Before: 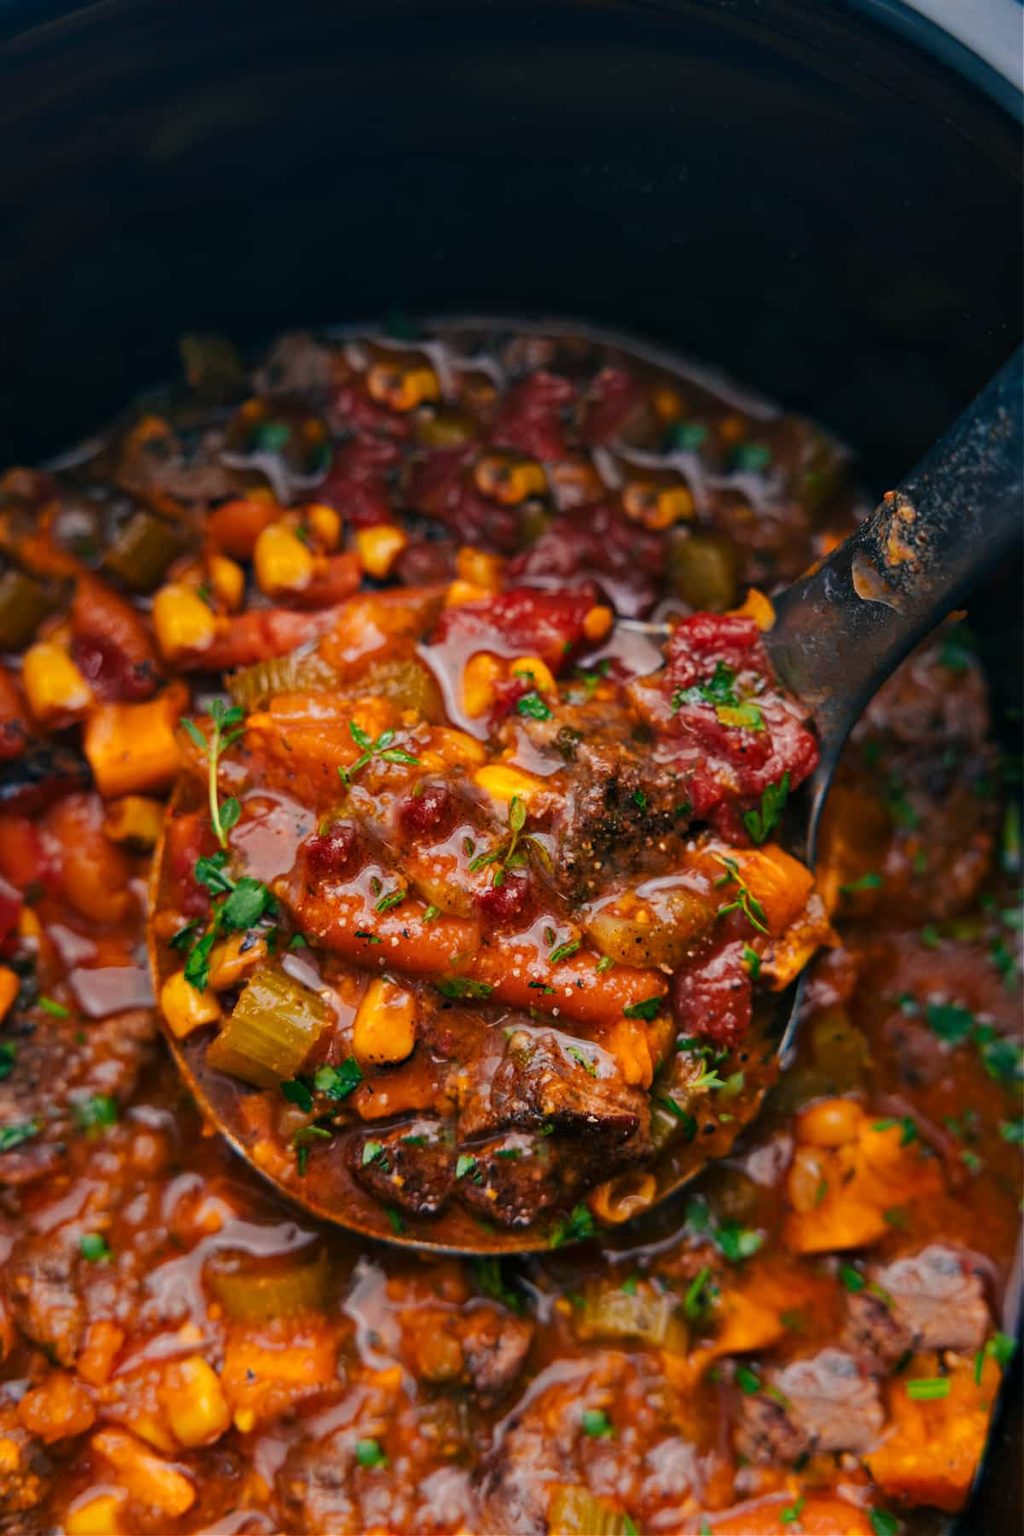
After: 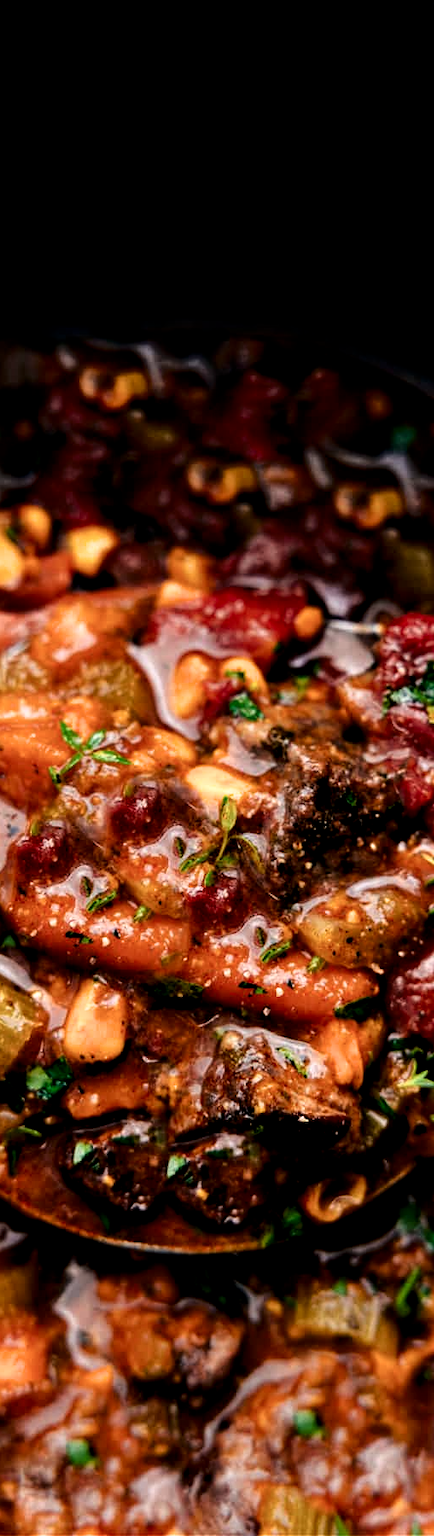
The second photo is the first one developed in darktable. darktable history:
shadows and highlights: shadows -61, white point adjustment -5.35, highlights 60.44, highlights color adjustment 89.16%
filmic rgb: black relative exposure -5.54 EV, white relative exposure 2.51 EV, threshold 3.03 EV, target black luminance 0%, hardness 4.54, latitude 66.9%, contrast 1.467, shadows ↔ highlights balance -4.02%, enable highlight reconstruction true
local contrast: highlights 107%, shadows 98%, detail 119%, midtone range 0.2
crop: left 28.268%, right 29.242%
